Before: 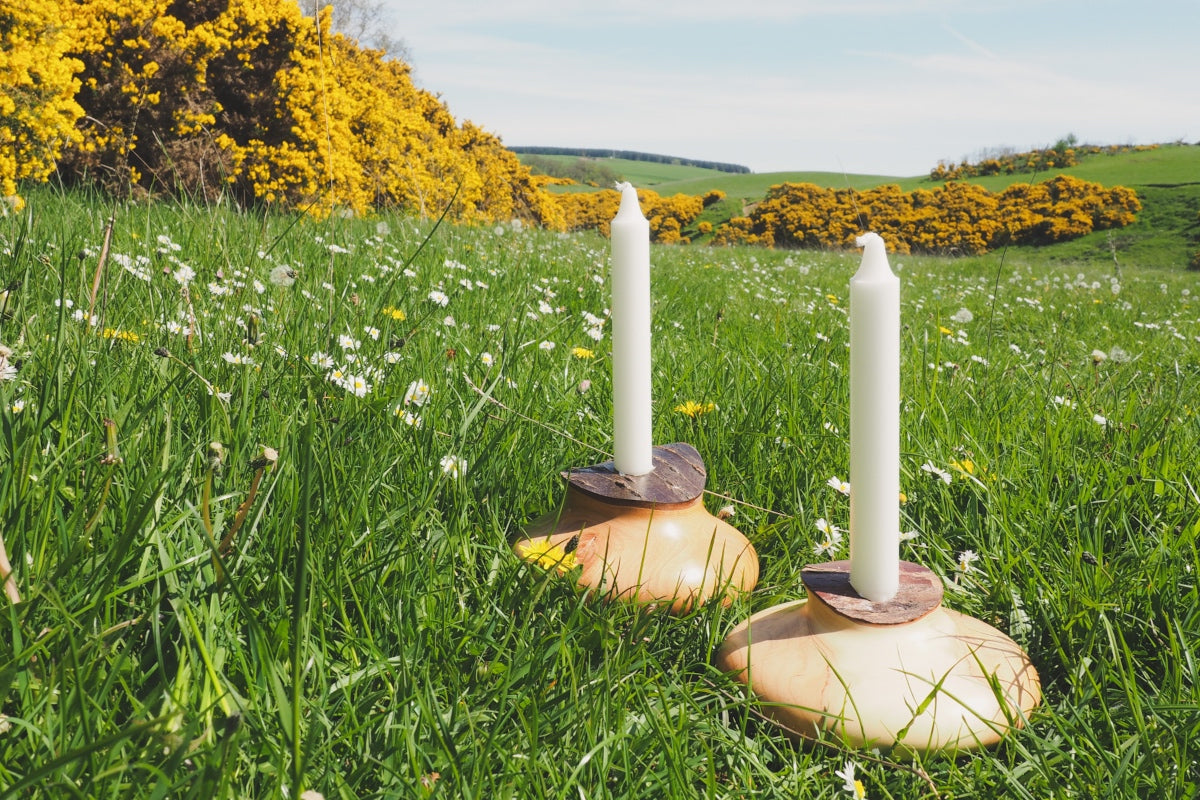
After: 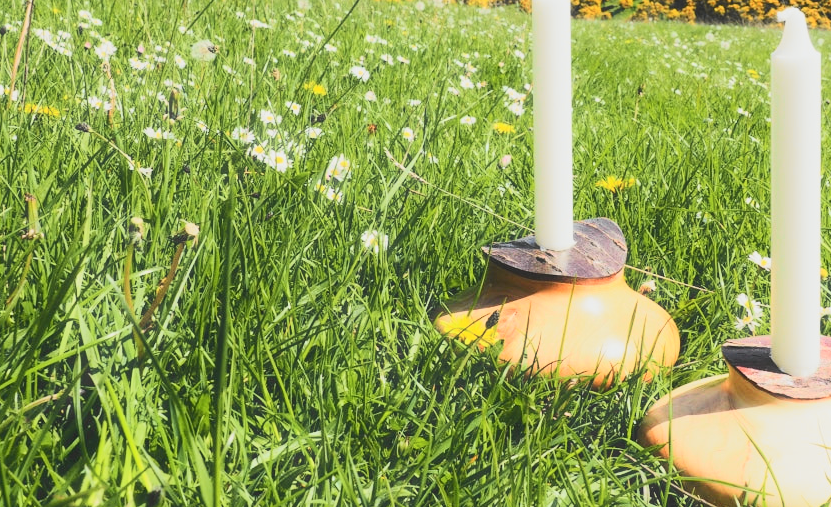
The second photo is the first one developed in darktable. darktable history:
tone curve: curves: ch0 [(0, 0.015) (0.037, 0.022) (0.131, 0.116) (0.316, 0.345) (0.49, 0.615) (0.677, 0.82) (0.813, 0.891) (1, 0.955)]; ch1 [(0, 0) (0.366, 0.367) (0.475, 0.462) (0.494, 0.496) (0.504, 0.497) (0.554, 0.571) (0.618, 0.668) (1, 1)]; ch2 [(0, 0) (0.333, 0.346) (0.375, 0.375) (0.435, 0.424) (0.476, 0.492) (0.502, 0.499) (0.525, 0.522) (0.558, 0.575) (0.614, 0.656) (1, 1)], color space Lab, independent channels, preserve colors none
haze removal: strength -0.11, compatibility mode true, adaptive false
crop: left 6.603%, top 28.165%, right 24.096%, bottom 8.353%
